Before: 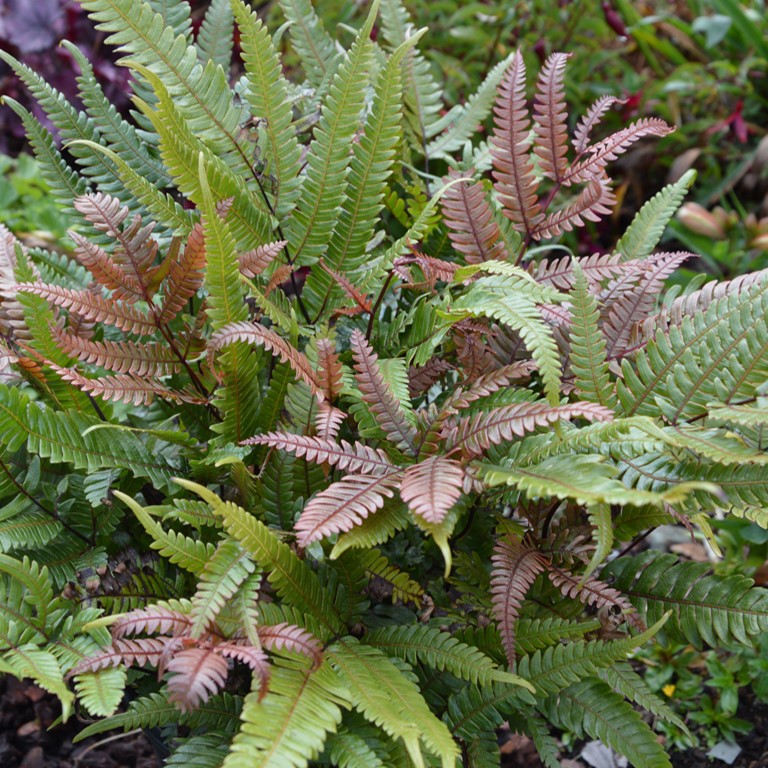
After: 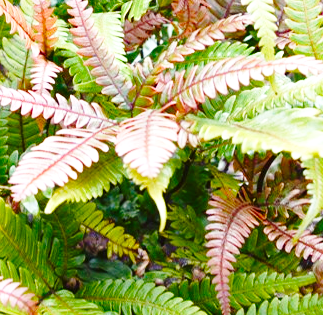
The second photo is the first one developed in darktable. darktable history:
color balance rgb: perceptual saturation grading › global saturation 20%, perceptual saturation grading › highlights -25%, perceptual saturation grading › shadows 50%
base curve: curves: ch0 [(0, 0) (0.028, 0.03) (0.121, 0.232) (0.46, 0.748) (0.859, 0.968) (1, 1)], preserve colors none
crop: left 37.221%, top 45.169%, right 20.63%, bottom 13.777%
exposure: black level correction 0, exposure 1 EV, compensate exposure bias true, compensate highlight preservation false
